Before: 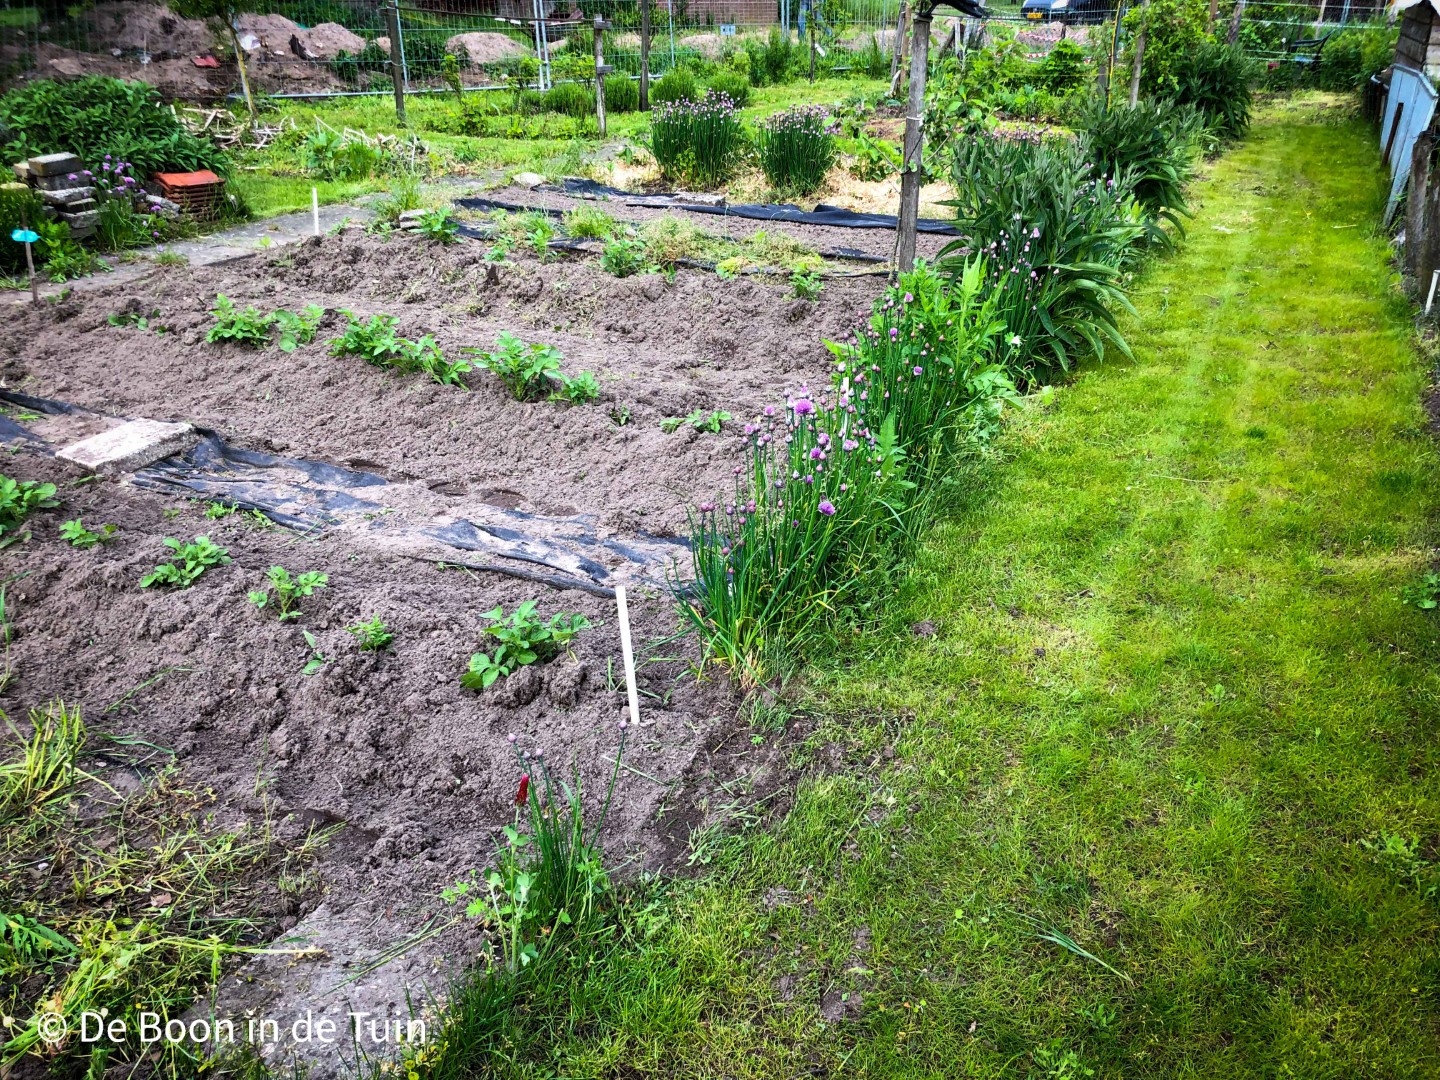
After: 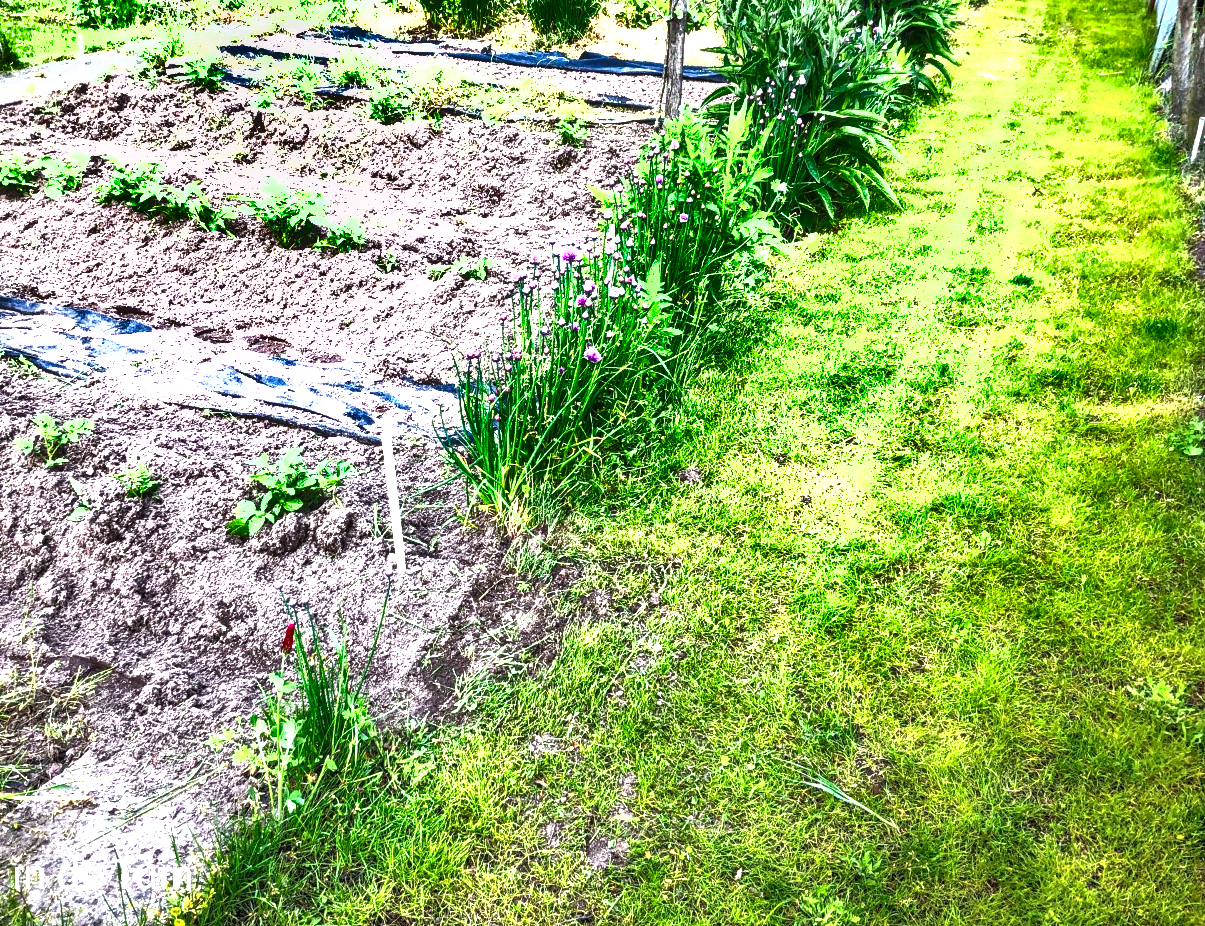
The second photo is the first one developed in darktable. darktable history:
local contrast: on, module defaults
shadows and highlights: radius 118.46, shadows 41.93, highlights -62.19, highlights color adjustment 49.19%, soften with gaussian
exposure: black level correction 0.001, exposure 1.638 EV, compensate highlight preservation false
crop: left 16.272%, top 14.173%
